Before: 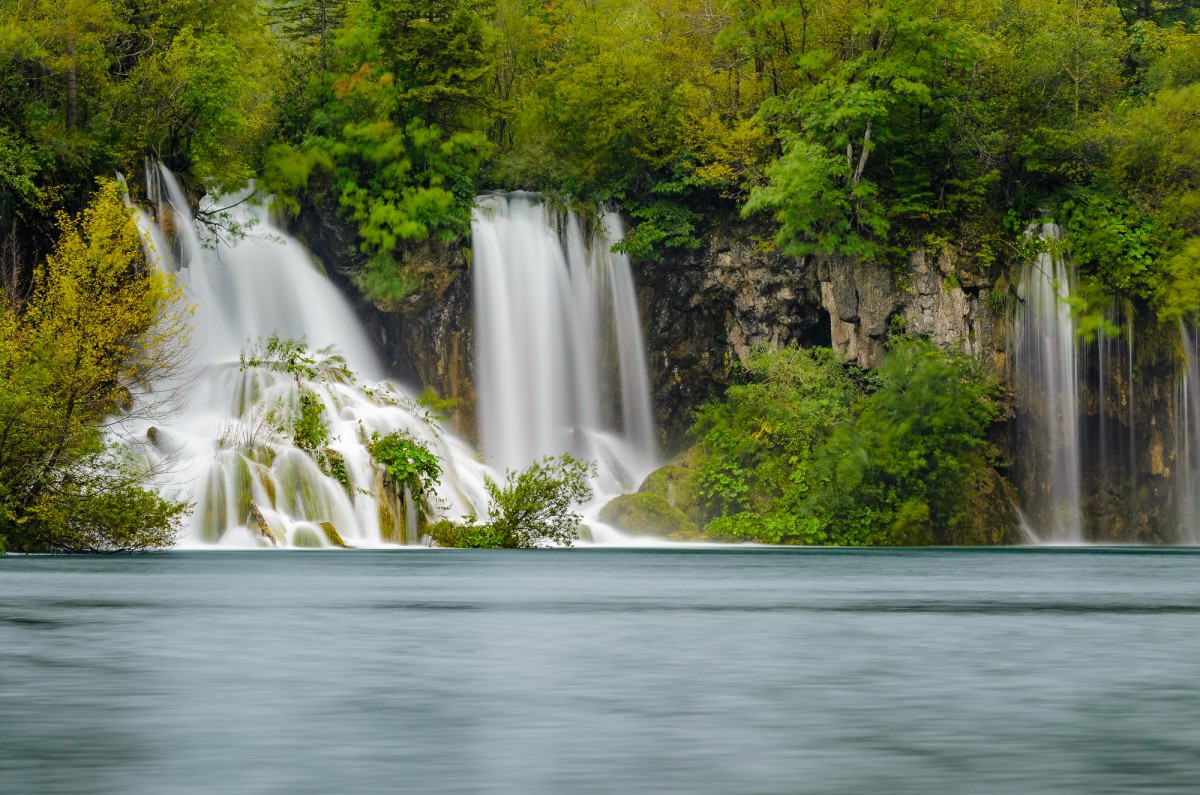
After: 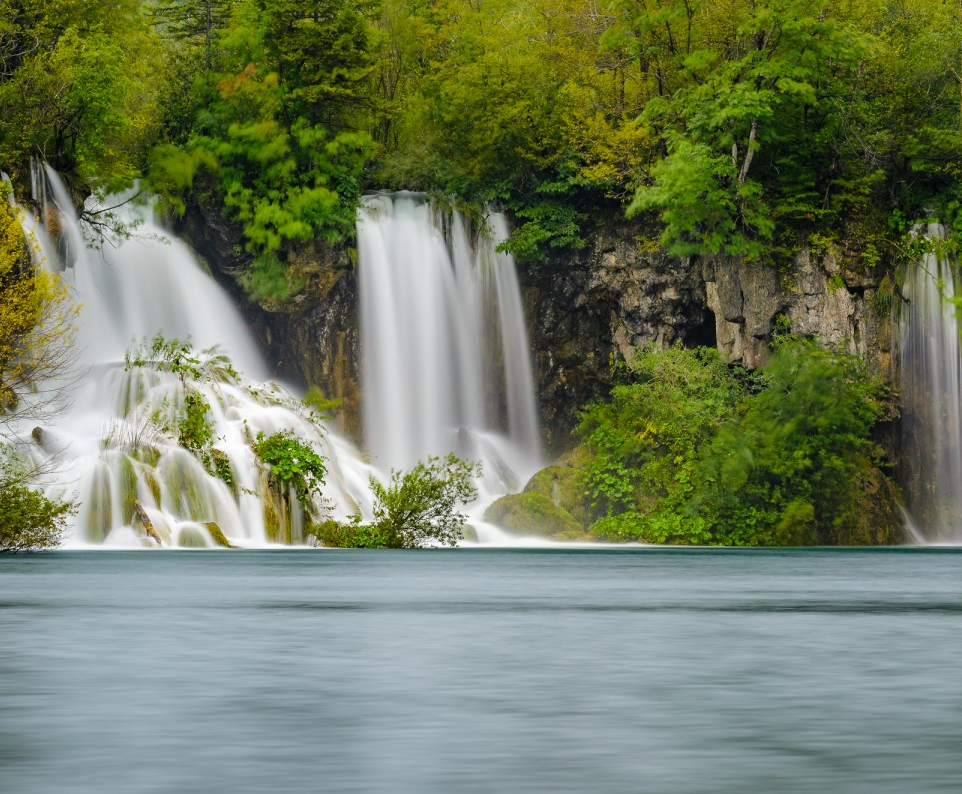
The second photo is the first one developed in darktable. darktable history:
white balance: emerald 1
crop and rotate: left 9.597%, right 10.195%
